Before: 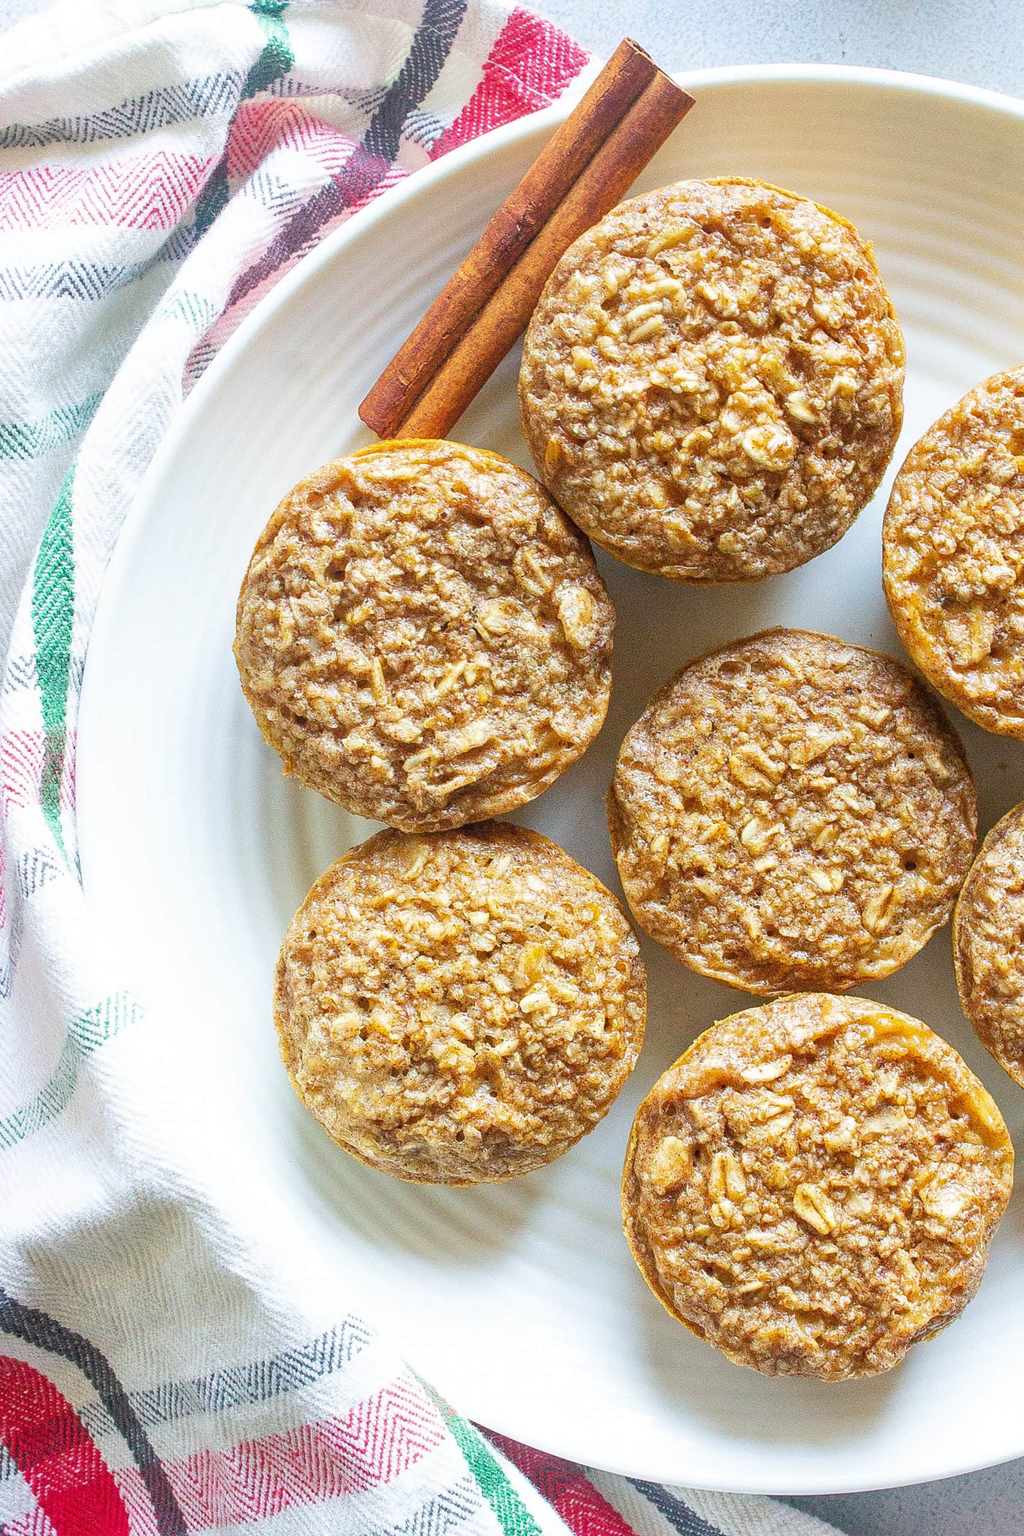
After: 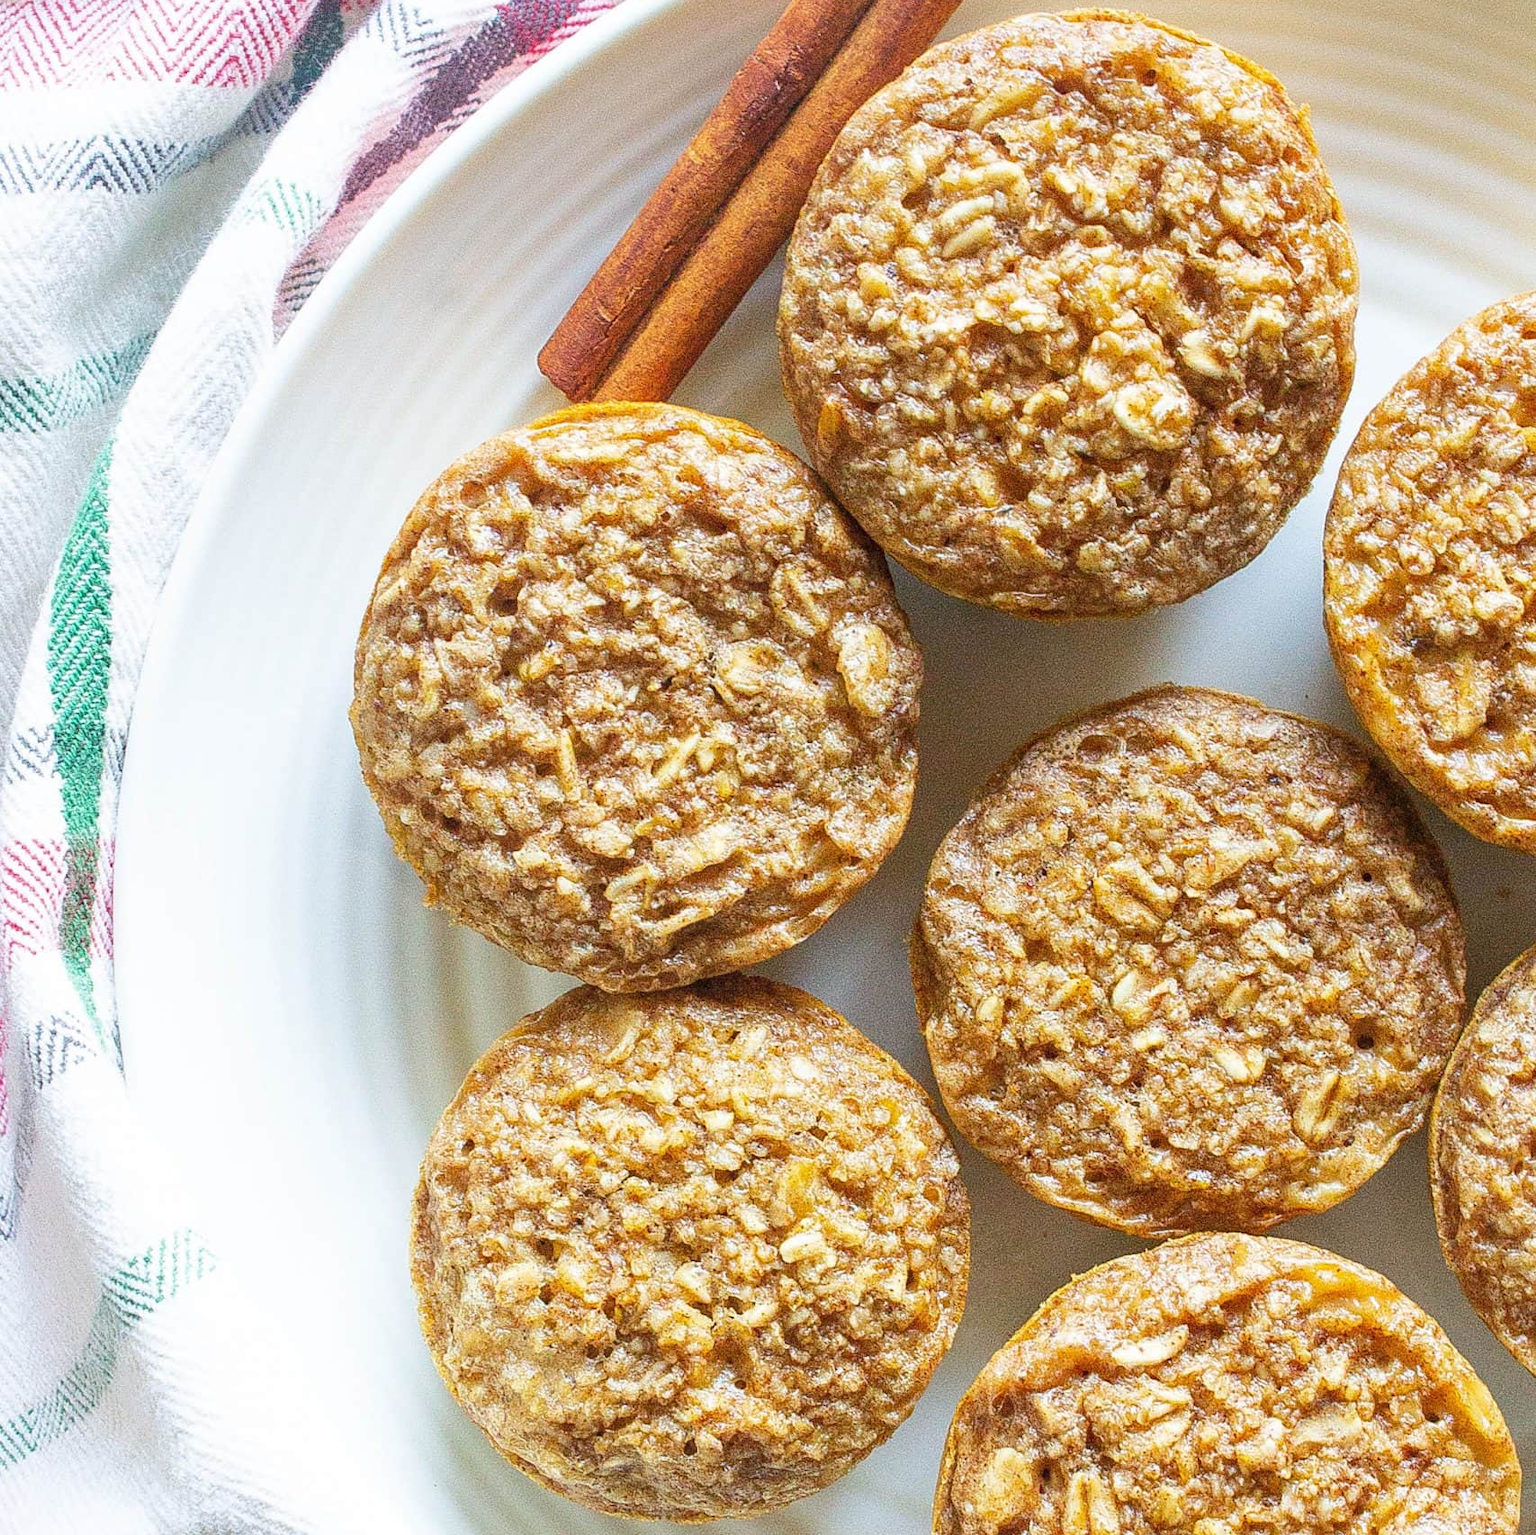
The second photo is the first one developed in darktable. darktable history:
crop: top 11.166%, bottom 22.168%
grain: coarseness 0.09 ISO, strength 10%
